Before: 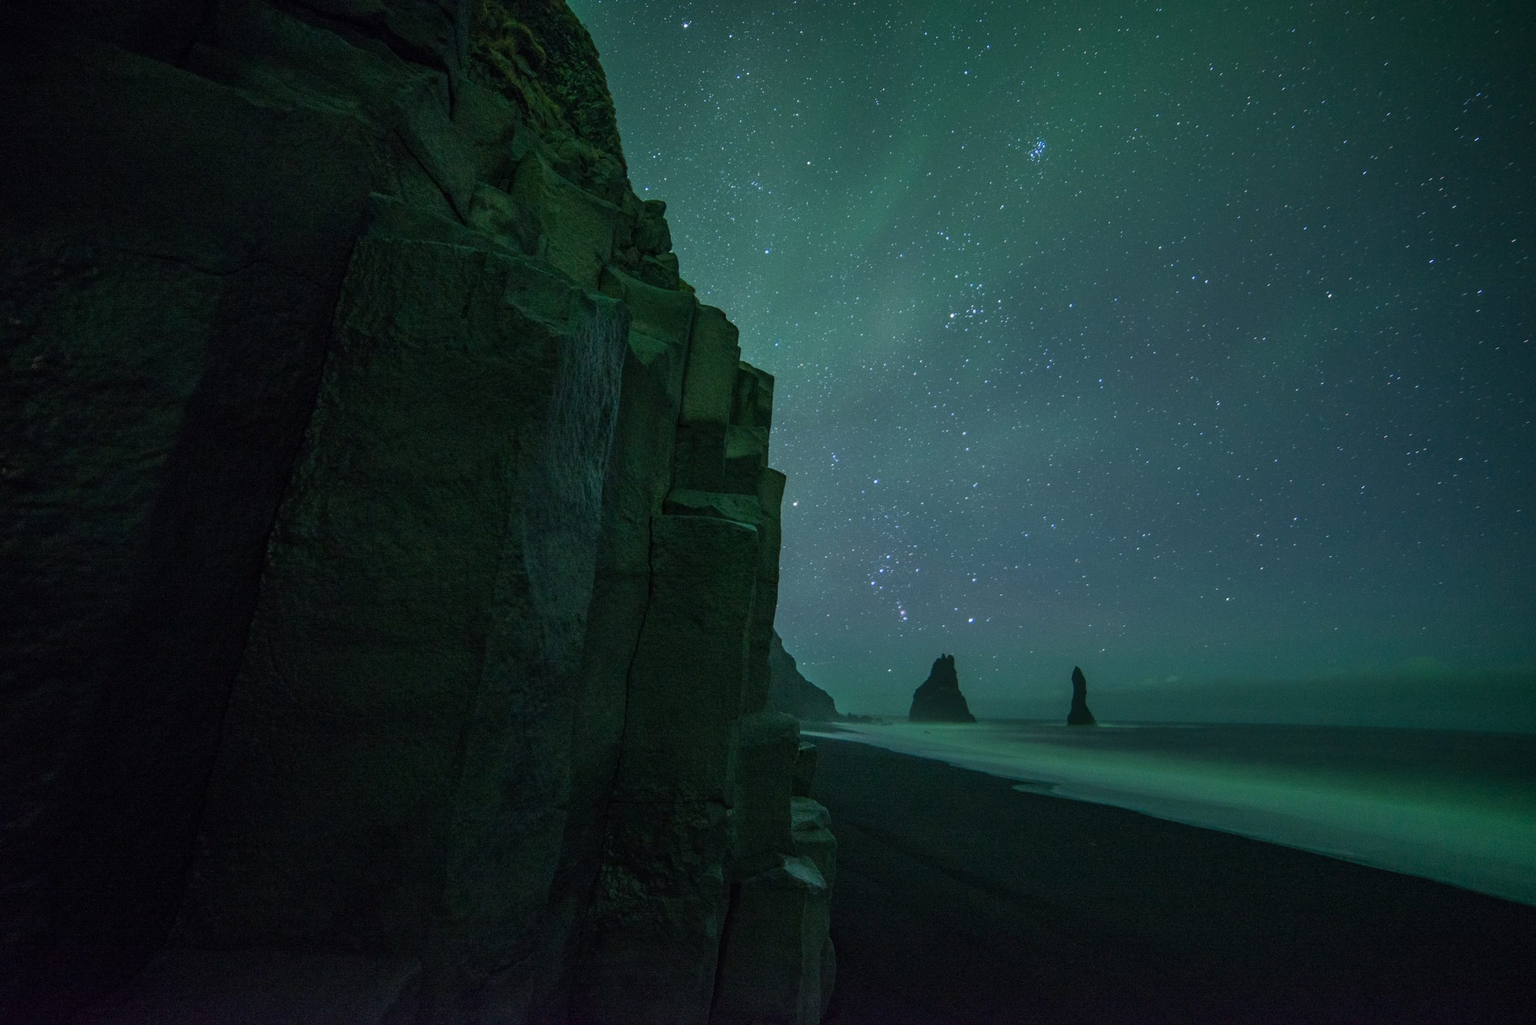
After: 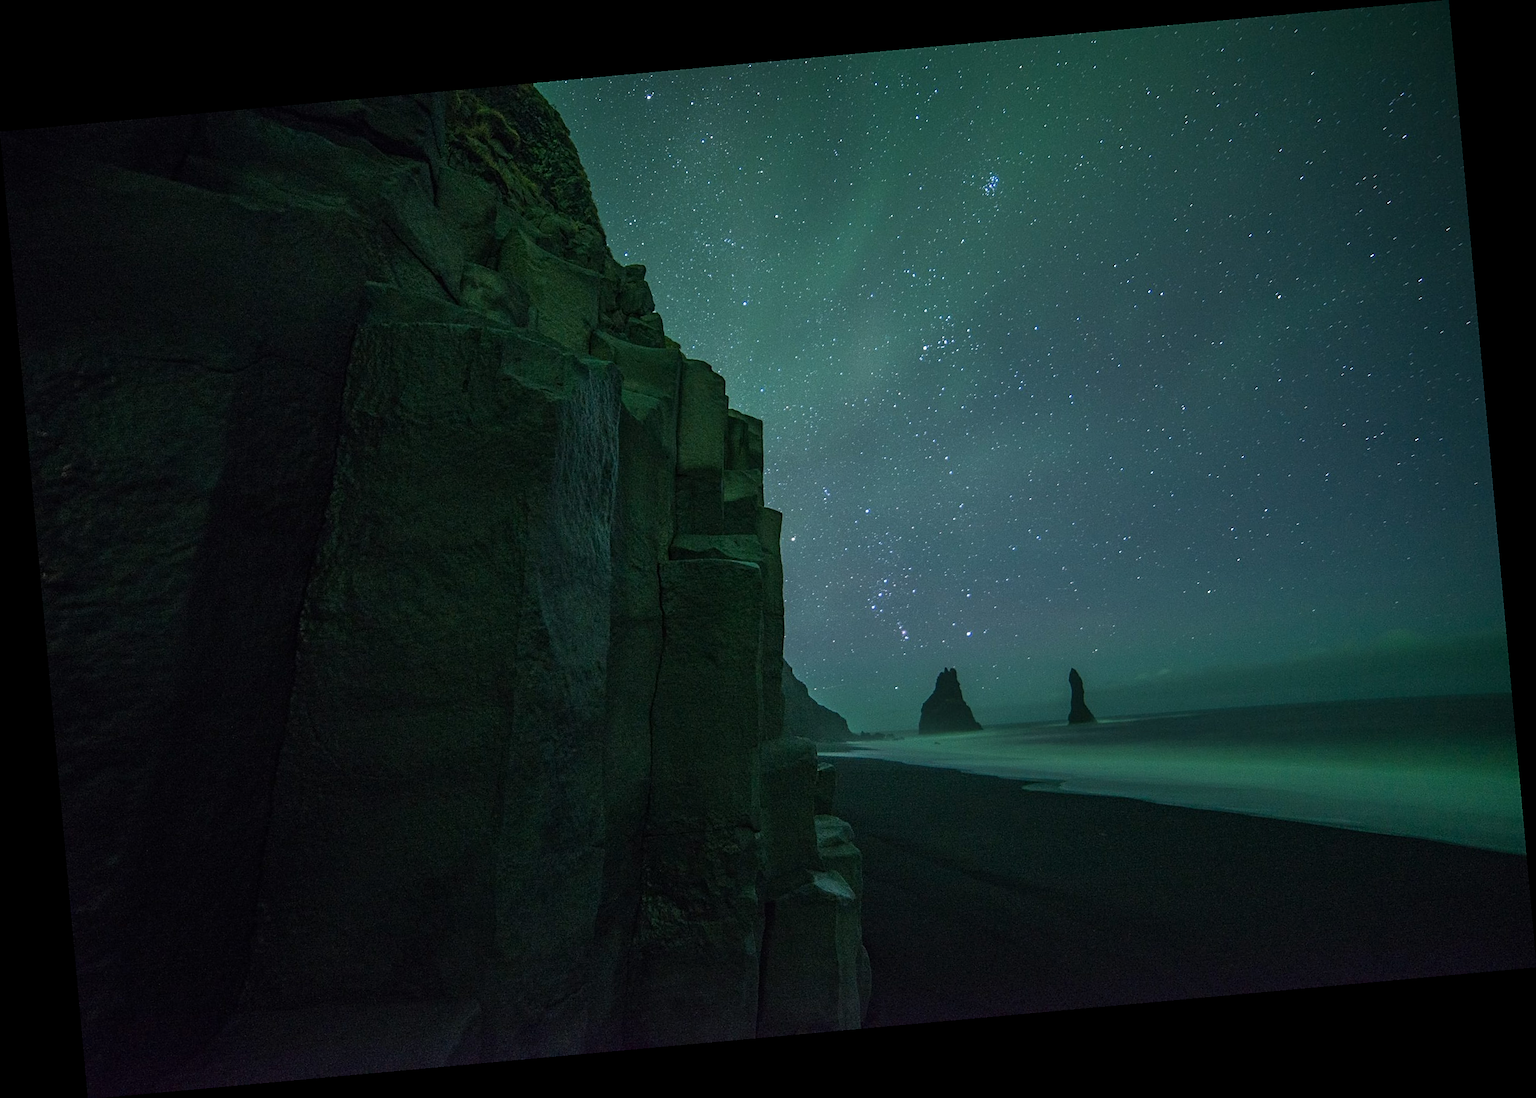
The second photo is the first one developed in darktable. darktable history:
rotate and perspective: rotation -5.2°, automatic cropping off
sharpen: on, module defaults
